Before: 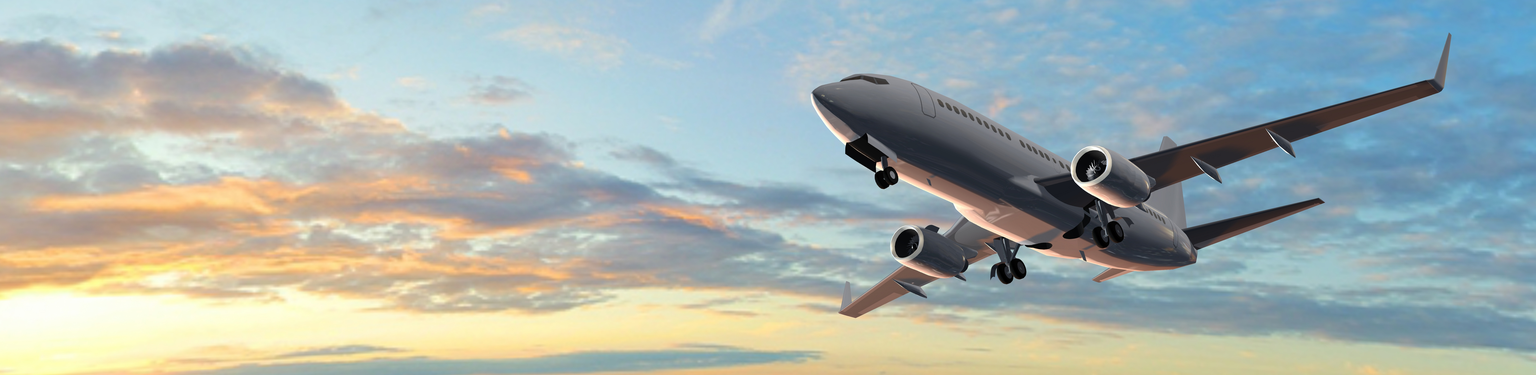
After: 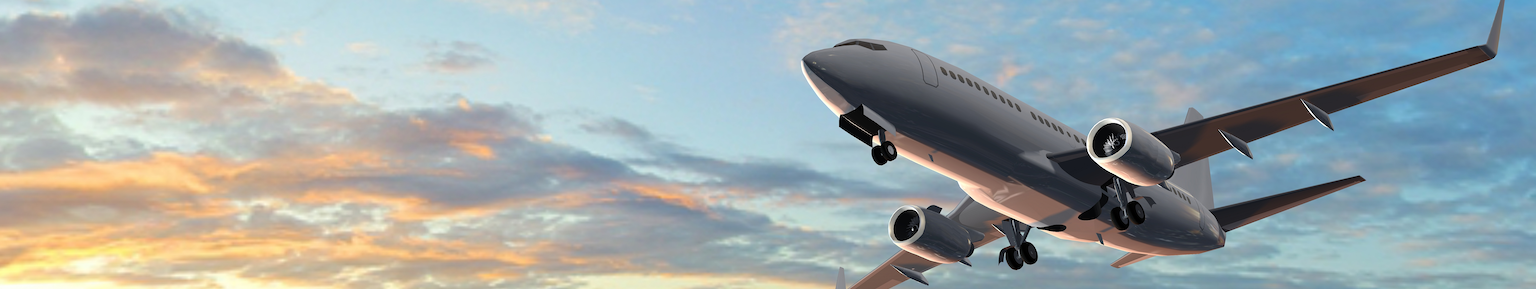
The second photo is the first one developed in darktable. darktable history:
sharpen: amount 0.211
crop: left 5.375%, top 10.394%, right 3.656%, bottom 19.265%
